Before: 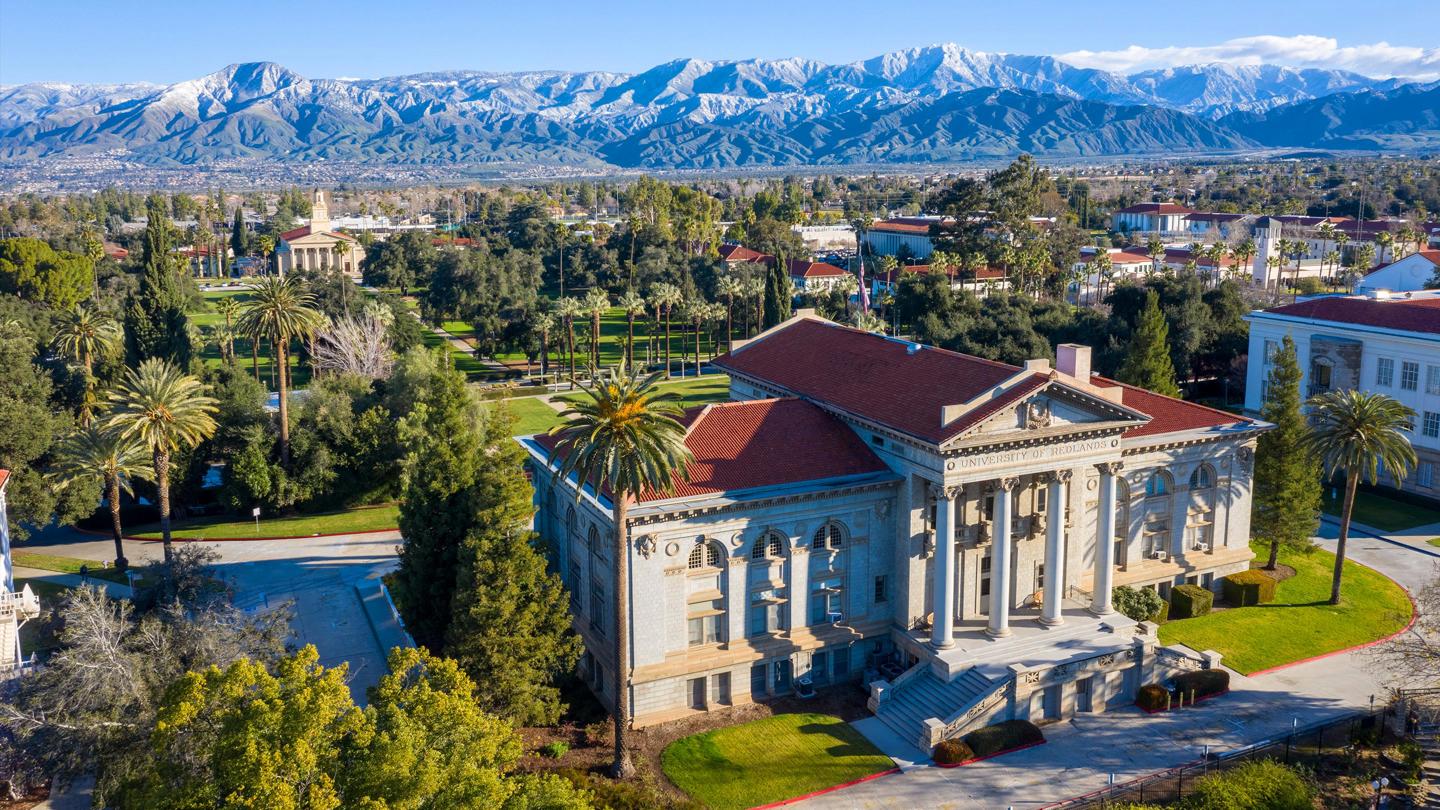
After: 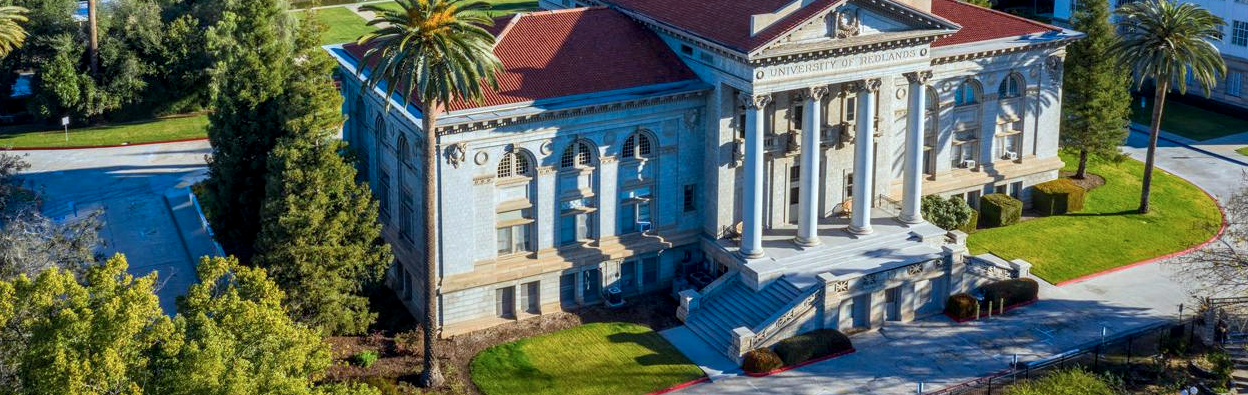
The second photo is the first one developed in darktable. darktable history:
color calibration: illuminant Planckian (black body), x 0.368, y 0.36, temperature 4275.3 K
local contrast: on, module defaults
crop and rotate: left 13.286%, top 48.365%, bottom 2.812%
